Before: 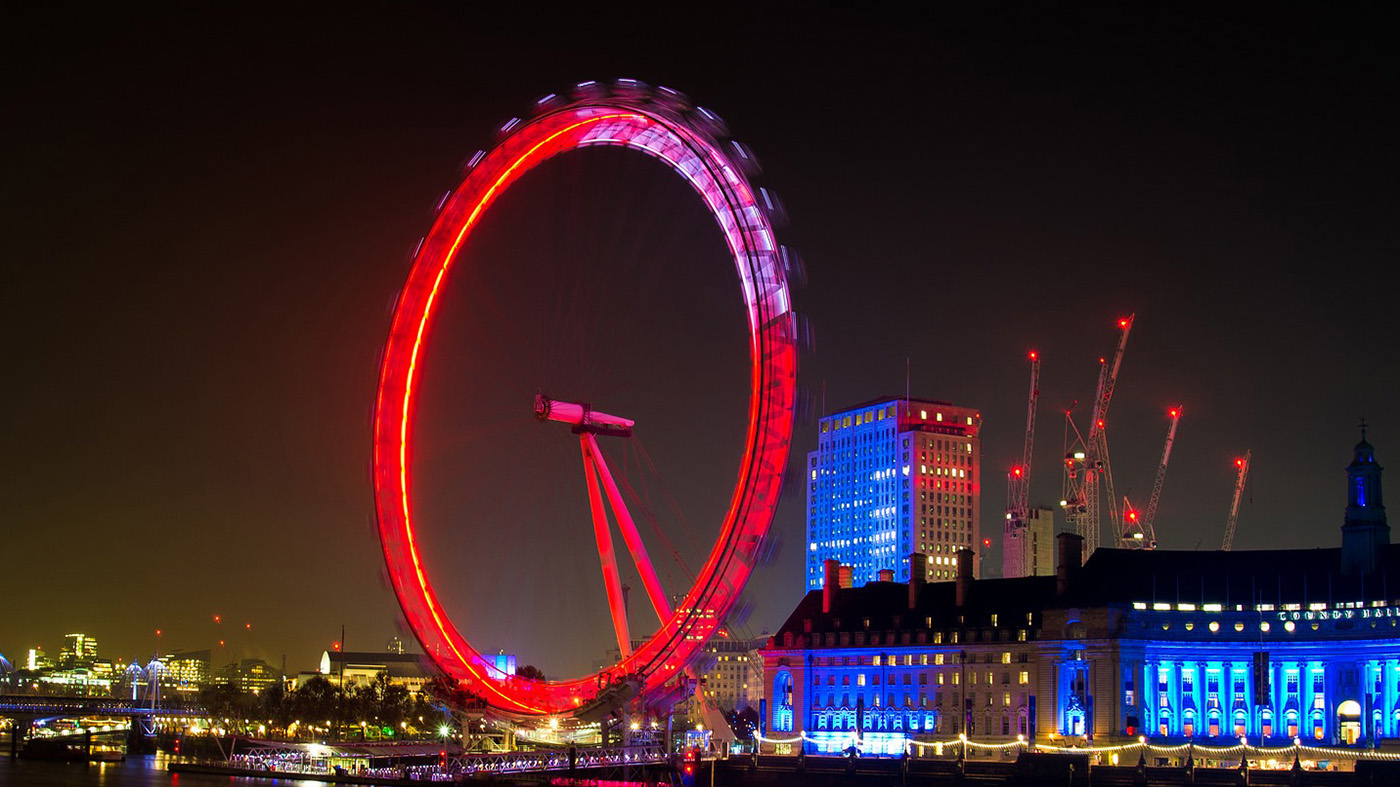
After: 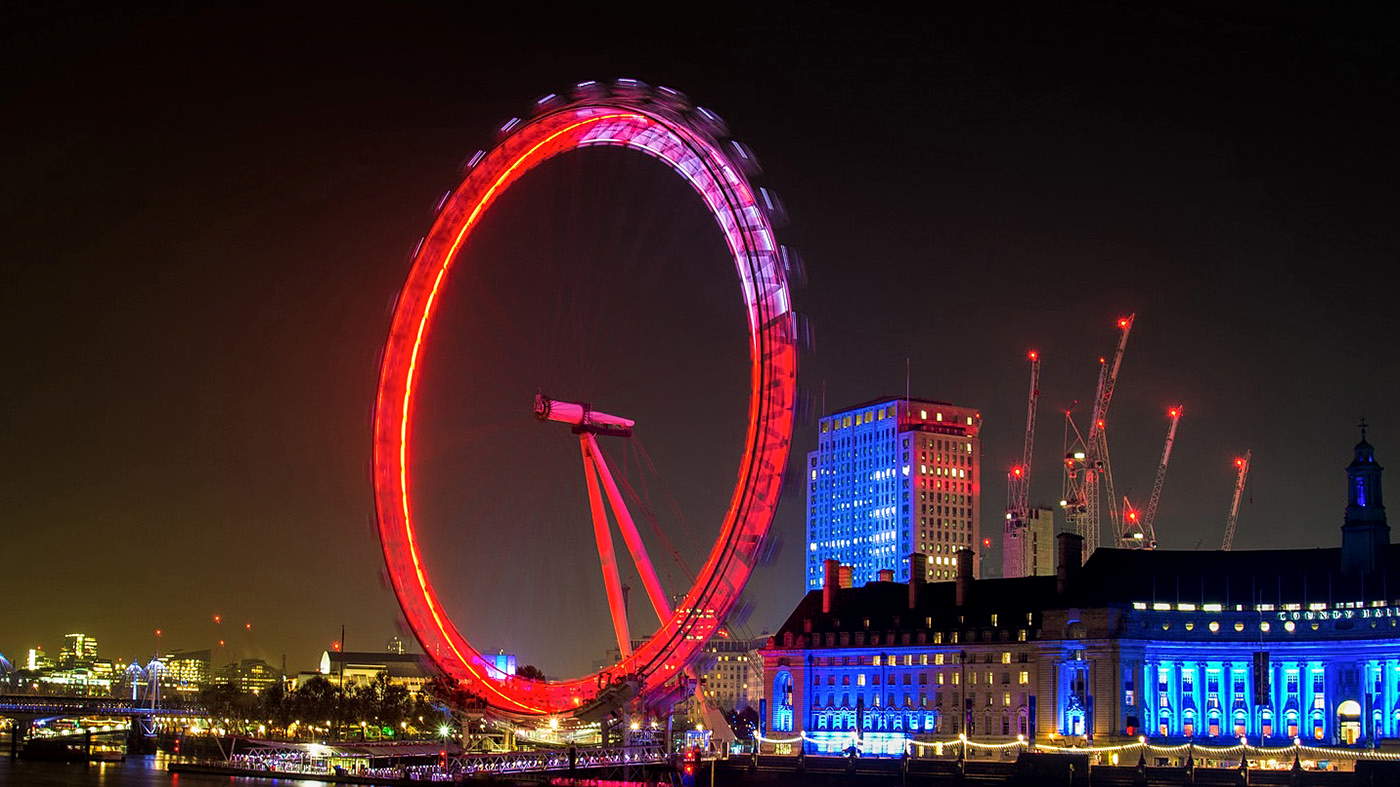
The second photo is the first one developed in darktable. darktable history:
local contrast: on, module defaults
sharpen: amount 0.2
white balance: emerald 1
